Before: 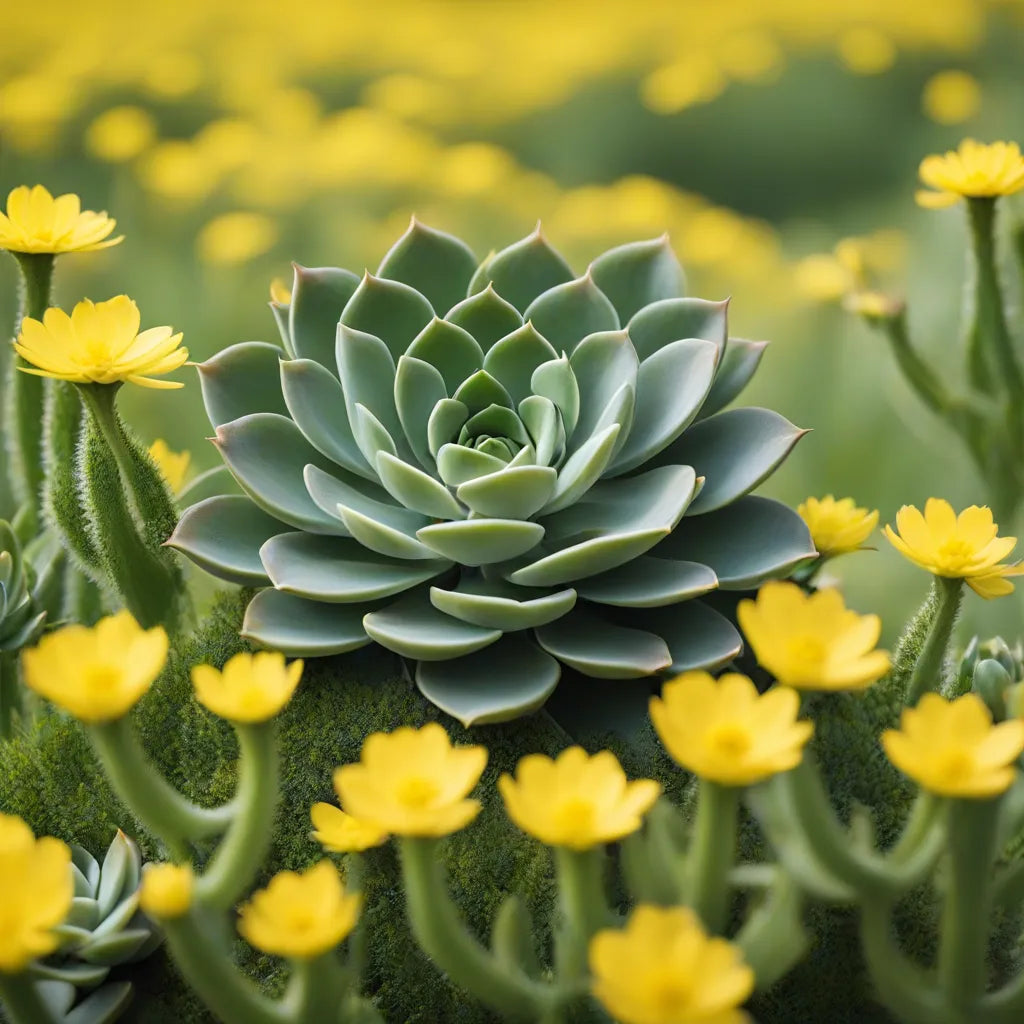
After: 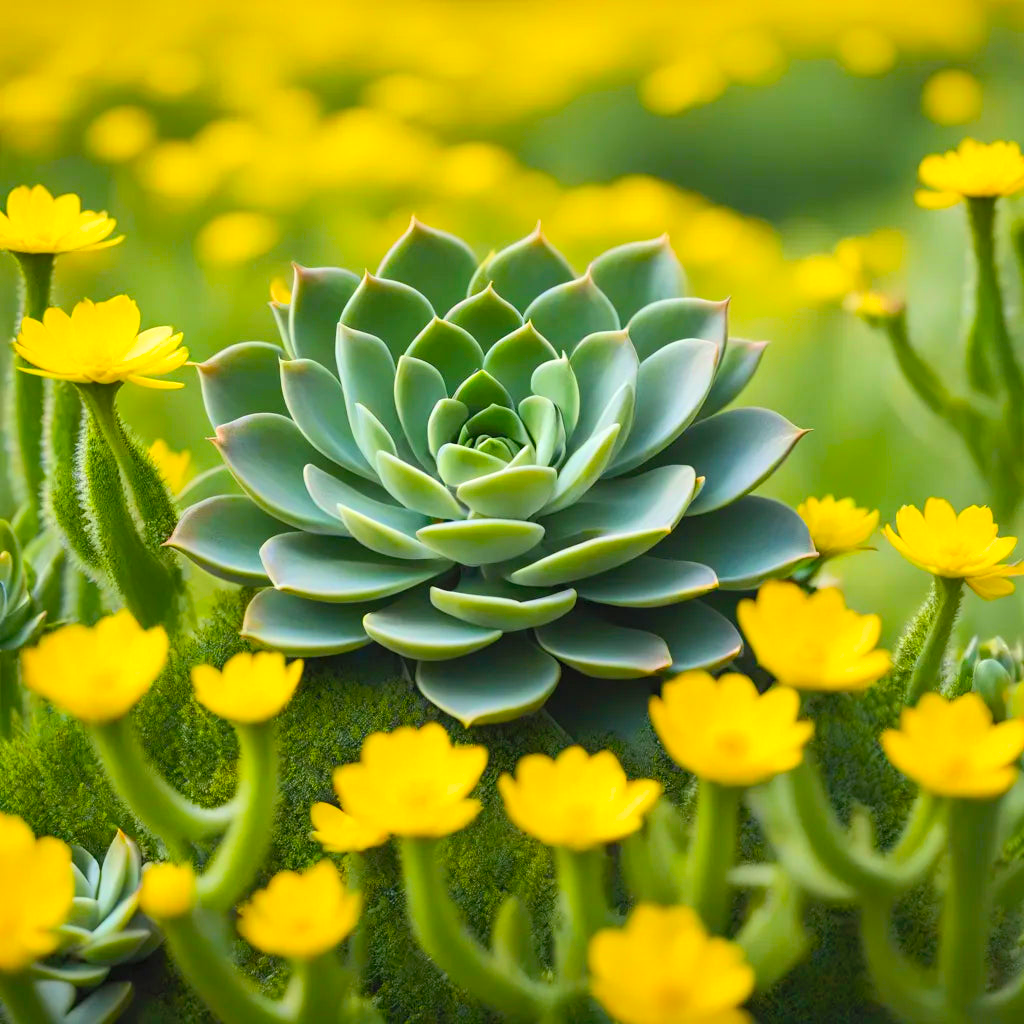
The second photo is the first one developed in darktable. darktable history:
shadows and highlights: on, module defaults
contrast brightness saturation: contrast 0.2, brightness 0.168, saturation 0.219
velvia: strength 31.45%, mid-tones bias 0.201
